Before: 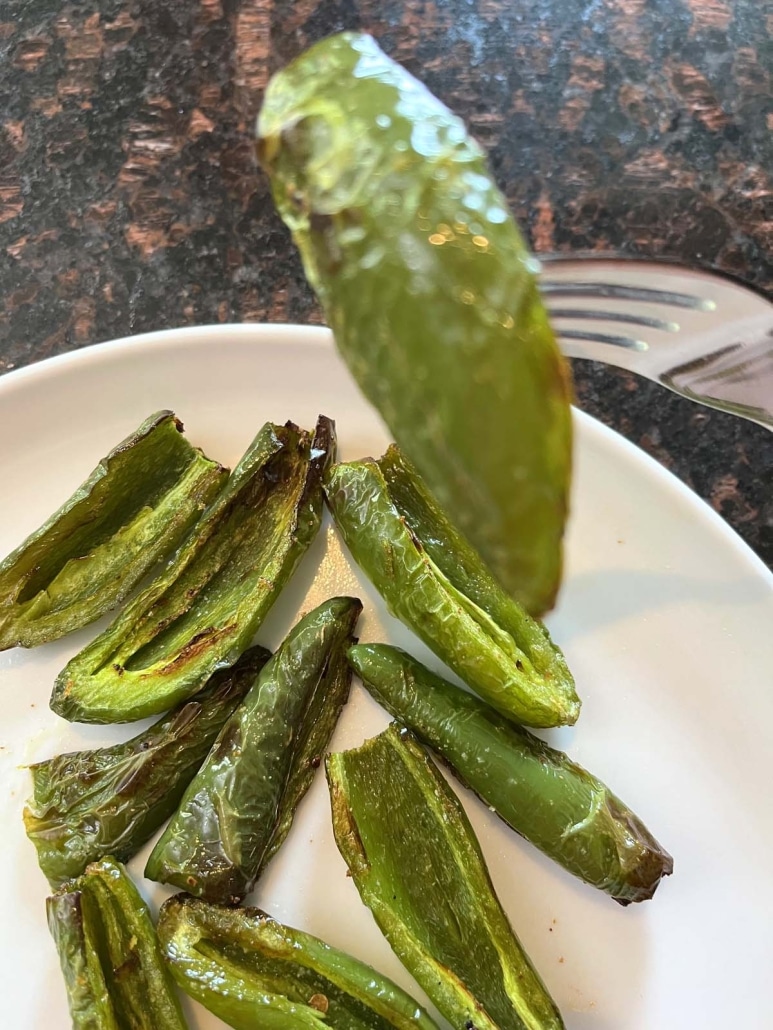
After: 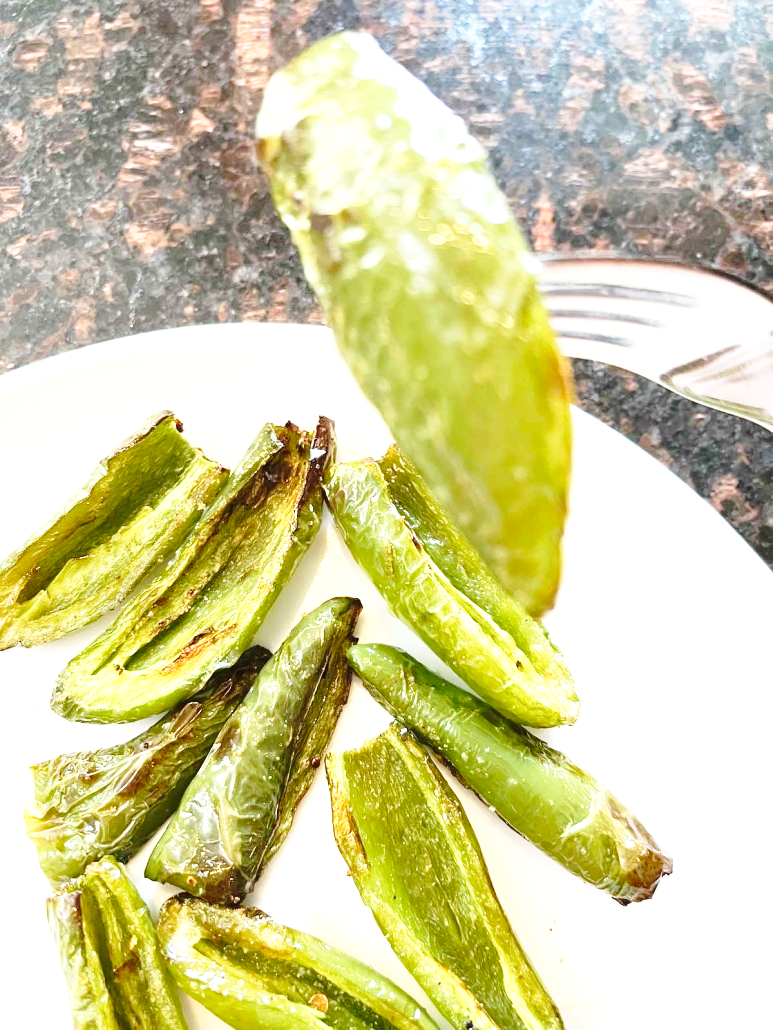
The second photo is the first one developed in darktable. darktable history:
exposure: black level correction 0, exposure 1.1 EV, compensate exposure bias true, compensate highlight preservation false
base curve: curves: ch0 [(0, 0) (0.032, 0.037) (0.105, 0.228) (0.435, 0.76) (0.856, 0.983) (1, 1)], preserve colors none
